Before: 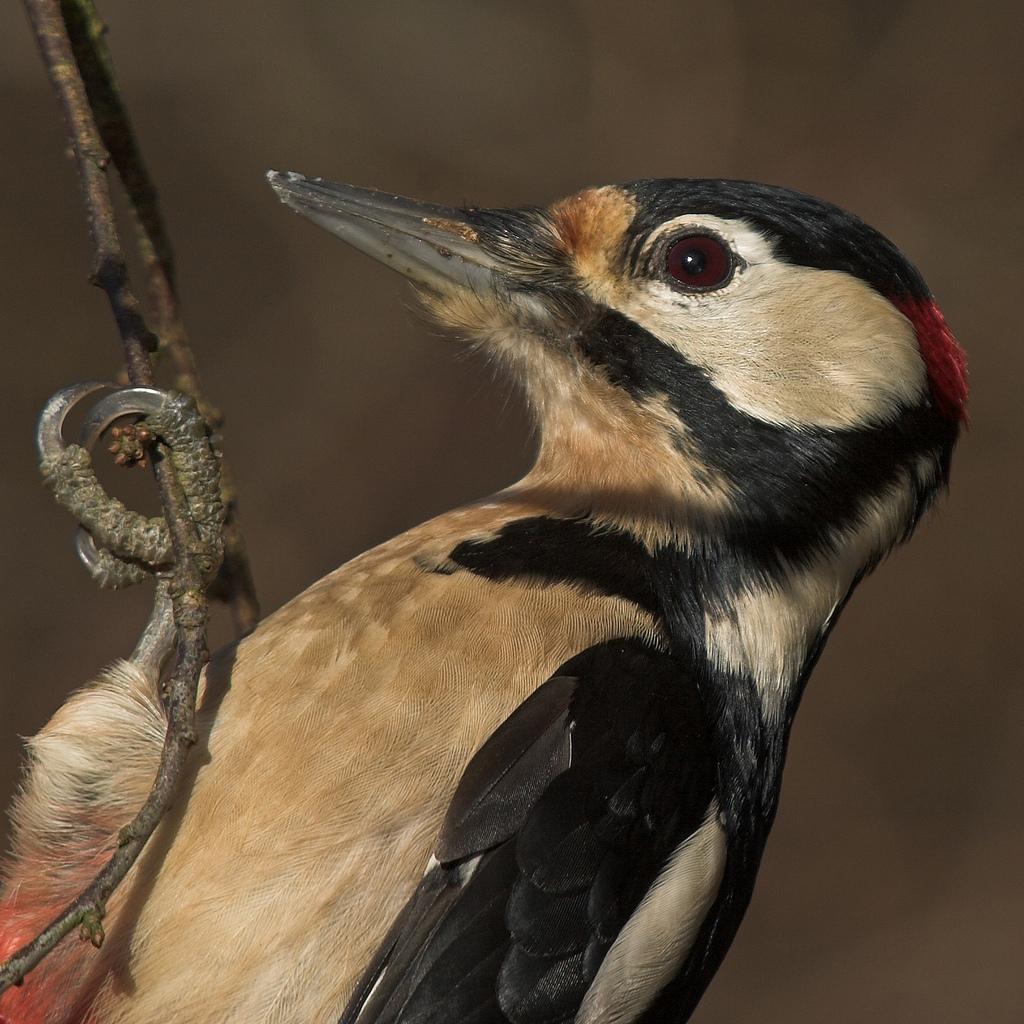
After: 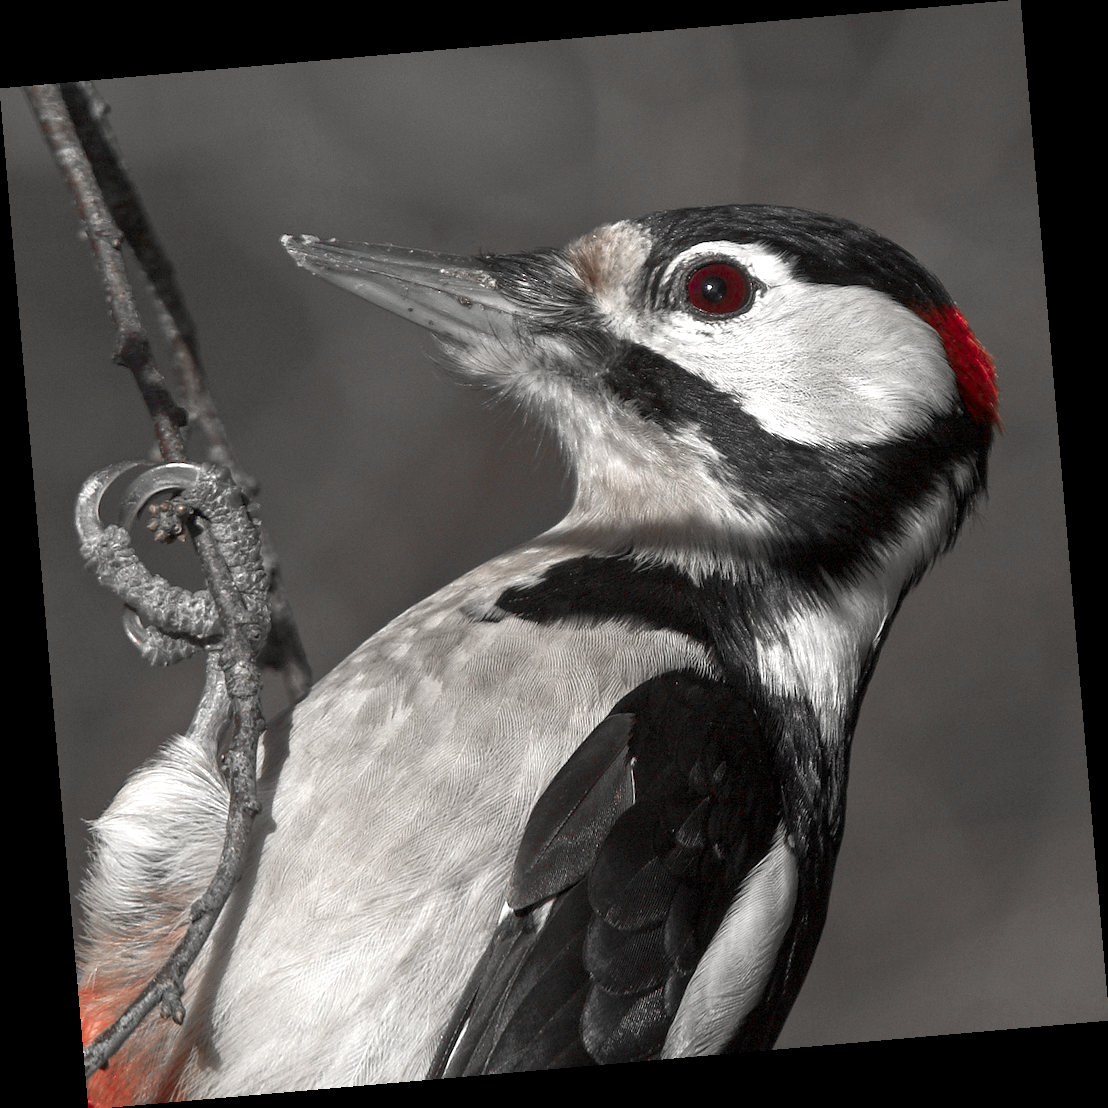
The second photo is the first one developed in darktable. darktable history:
contrast brightness saturation: saturation 0.13
local contrast: highlights 100%, shadows 100%, detail 120%, midtone range 0.2
exposure: black level correction 0, exposure 0.7 EV, compensate exposure bias true, compensate highlight preservation false
rotate and perspective: rotation -4.98°, automatic cropping off
color zones: curves: ch0 [(0, 0.278) (0.143, 0.5) (0.286, 0.5) (0.429, 0.5) (0.571, 0.5) (0.714, 0.5) (0.857, 0.5) (1, 0.5)]; ch1 [(0, 1) (0.143, 0.165) (0.286, 0) (0.429, 0) (0.571, 0) (0.714, 0) (0.857, 0.5) (1, 0.5)]; ch2 [(0, 0.508) (0.143, 0.5) (0.286, 0.5) (0.429, 0.5) (0.571, 0.5) (0.714, 0.5) (0.857, 0.5) (1, 0.5)]
